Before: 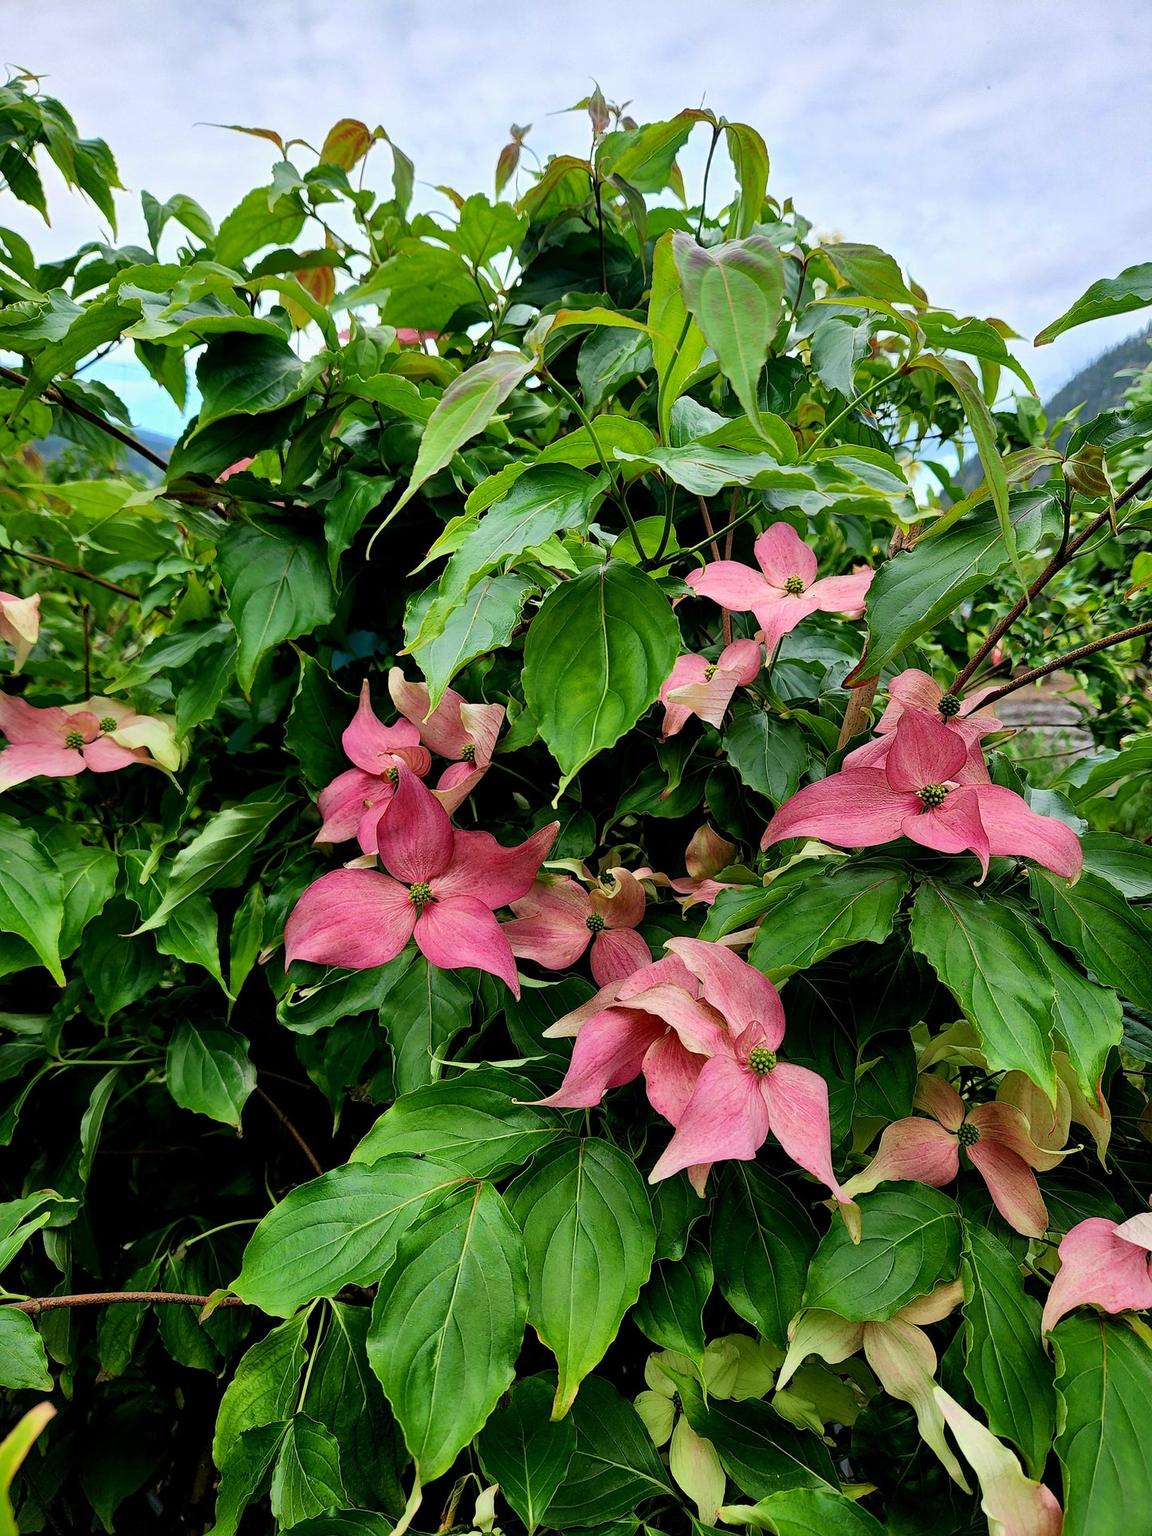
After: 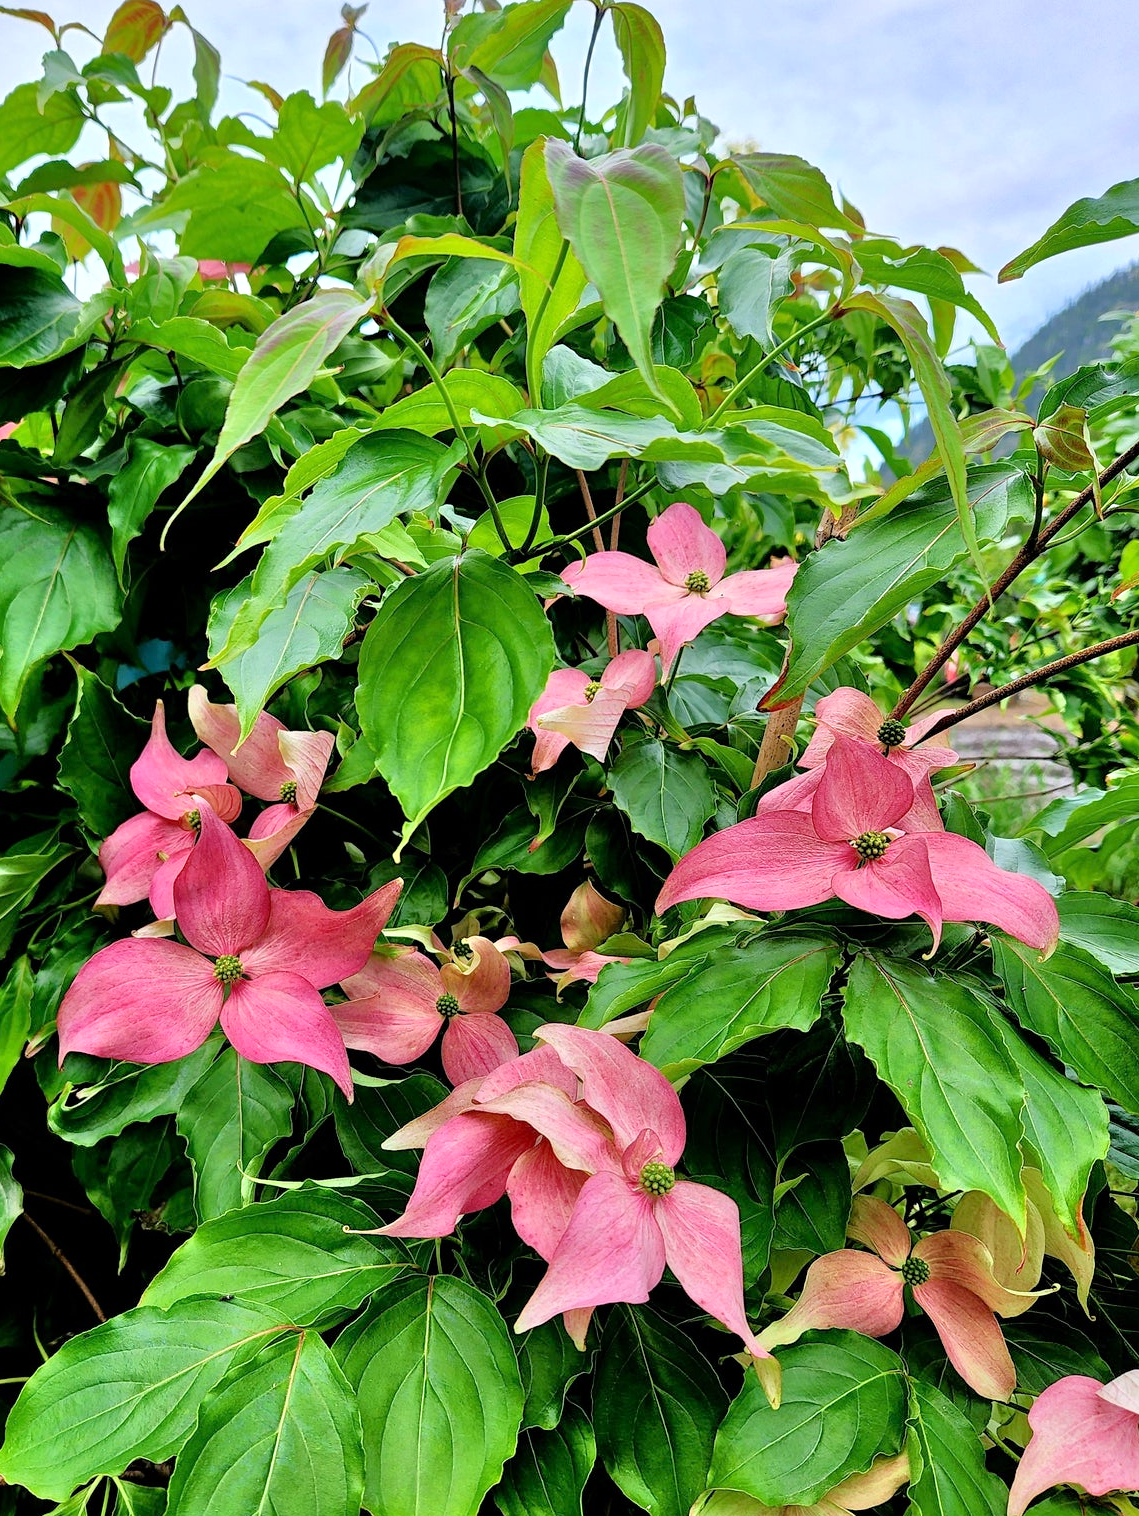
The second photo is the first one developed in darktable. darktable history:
crop and rotate: left 20.74%, top 7.912%, right 0.375%, bottom 13.378%
tone equalizer: -7 EV 0.15 EV, -6 EV 0.6 EV, -5 EV 1.15 EV, -4 EV 1.33 EV, -3 EV 1.15 EV, -2 EV 0.6 EV, -1 EV 0.15 EV, mask exposure compensation -0.5 EV
white balance: red 0.983, blue 1.036
